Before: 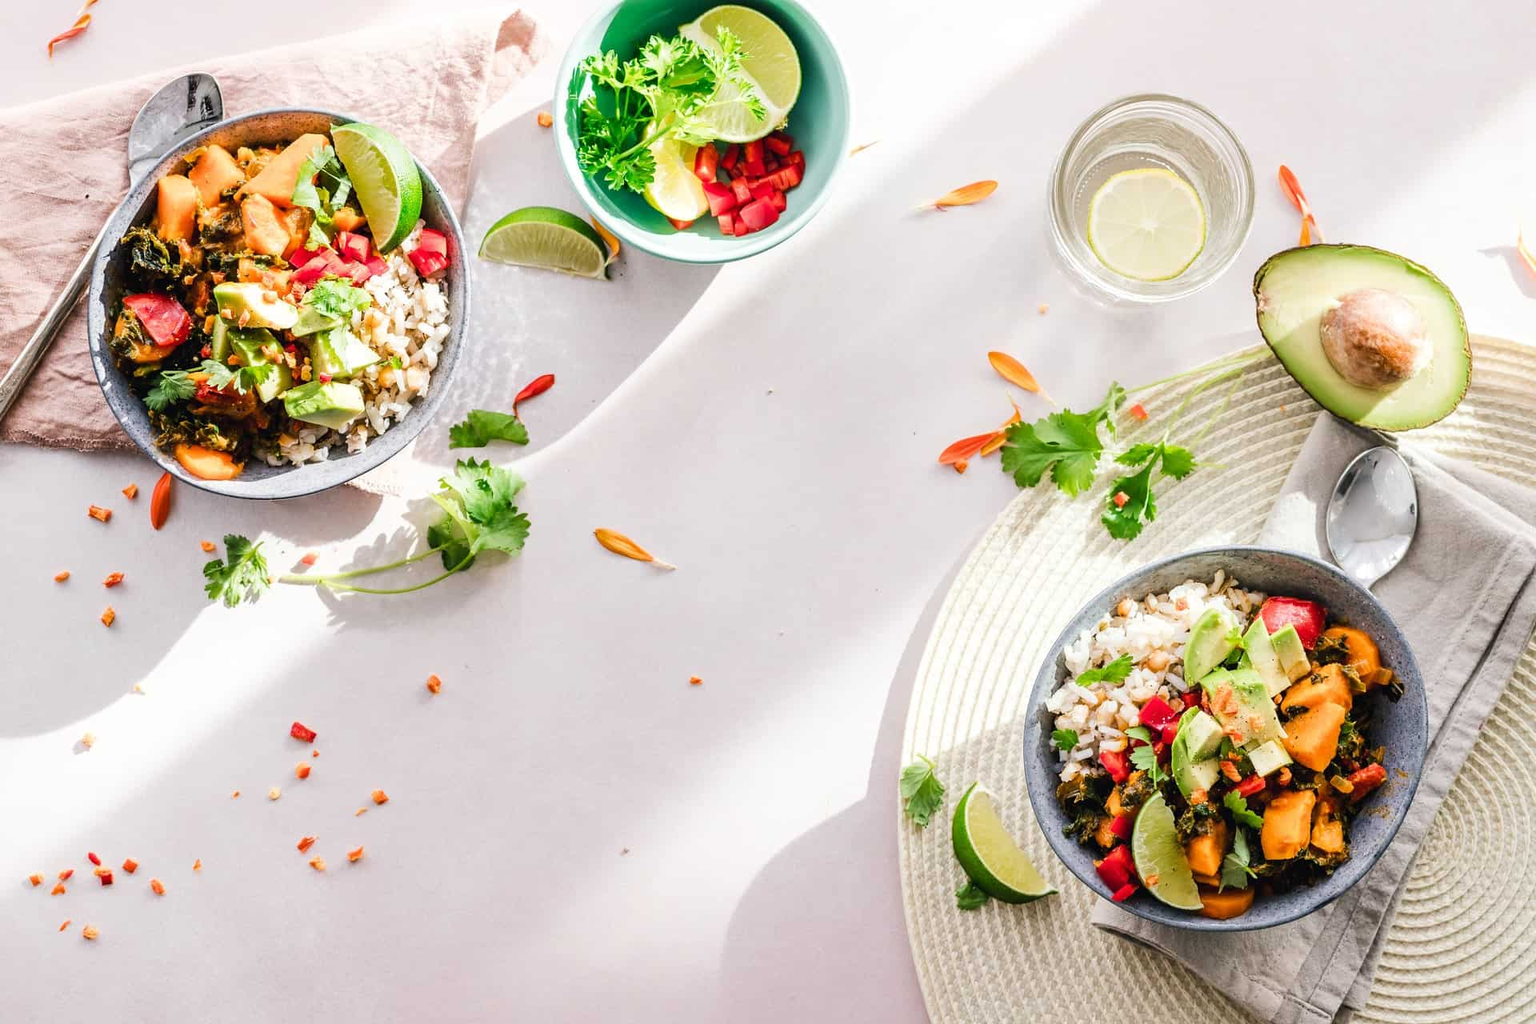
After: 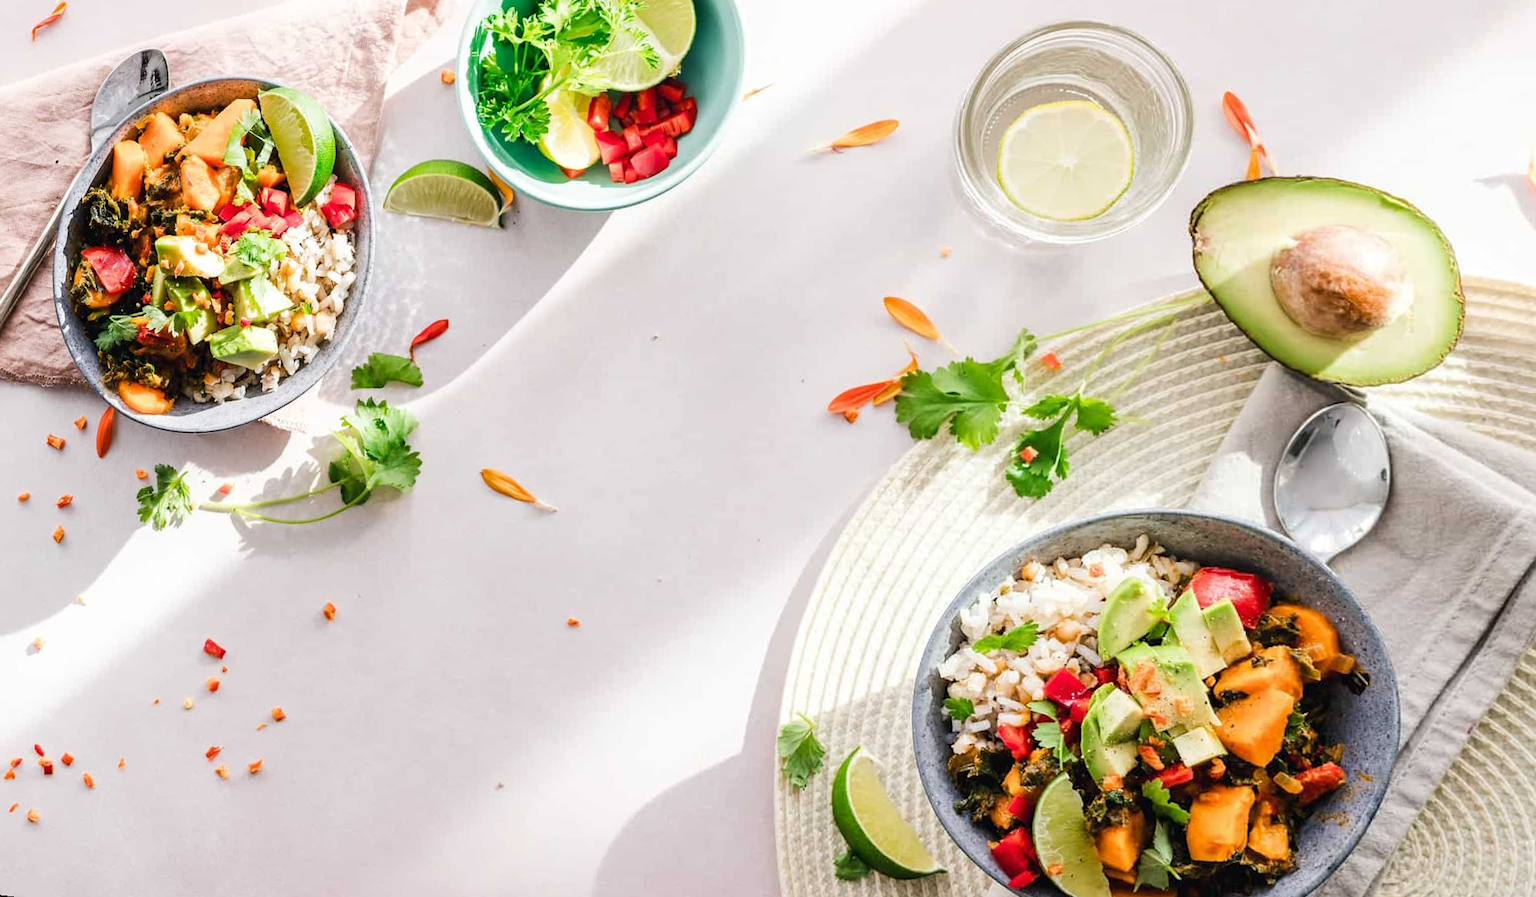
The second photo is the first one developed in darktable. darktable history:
rotate and perspective: rotation 1.69°, lens shift (vertical) -0.023, lens shift (horizontal) -0.291, crop left 0.025, crop right 0.988, crop top 0.092, crop bottom 0.842
crop and rotate: left 0.126%
